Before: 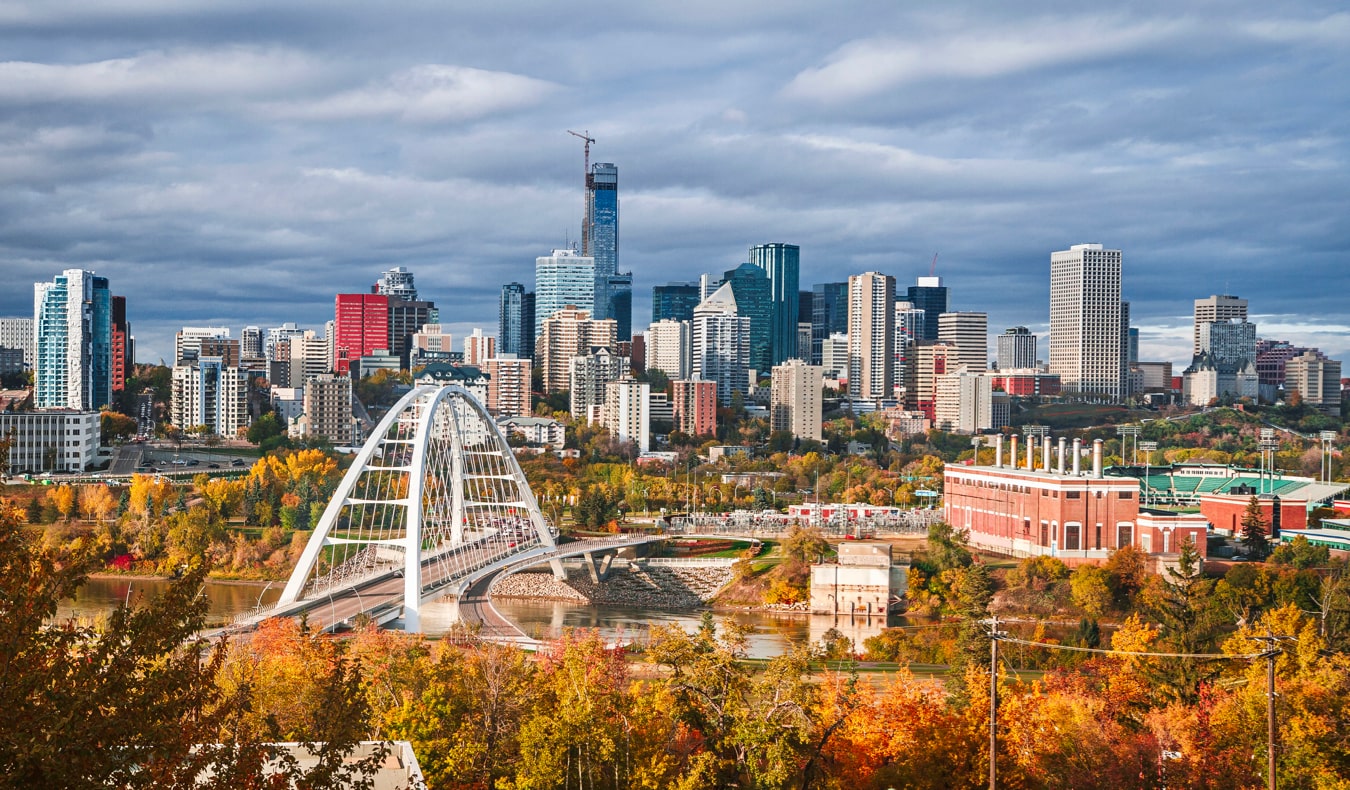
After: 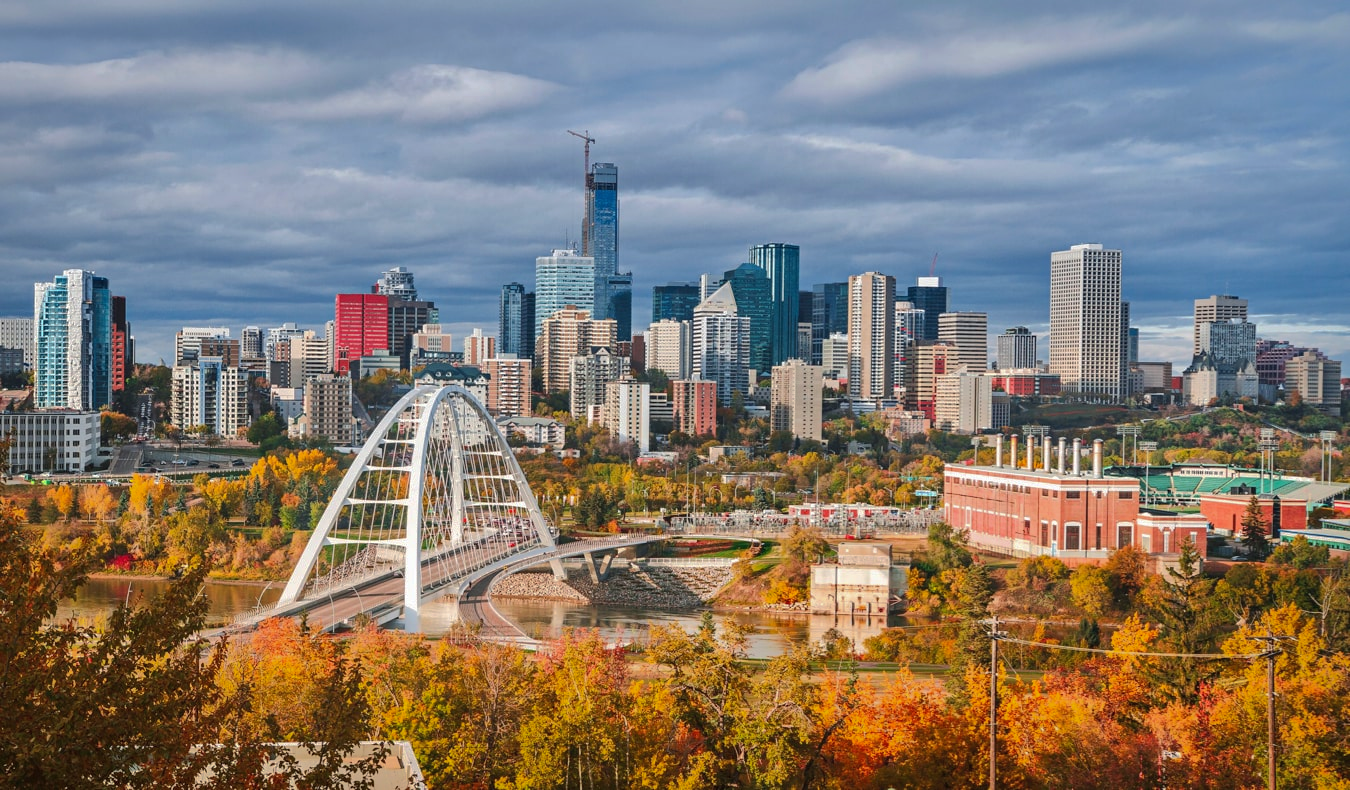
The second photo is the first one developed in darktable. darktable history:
shadows and highlights: shadows 25.94, highlights -70.39, highlights color adjustment 78.86%
